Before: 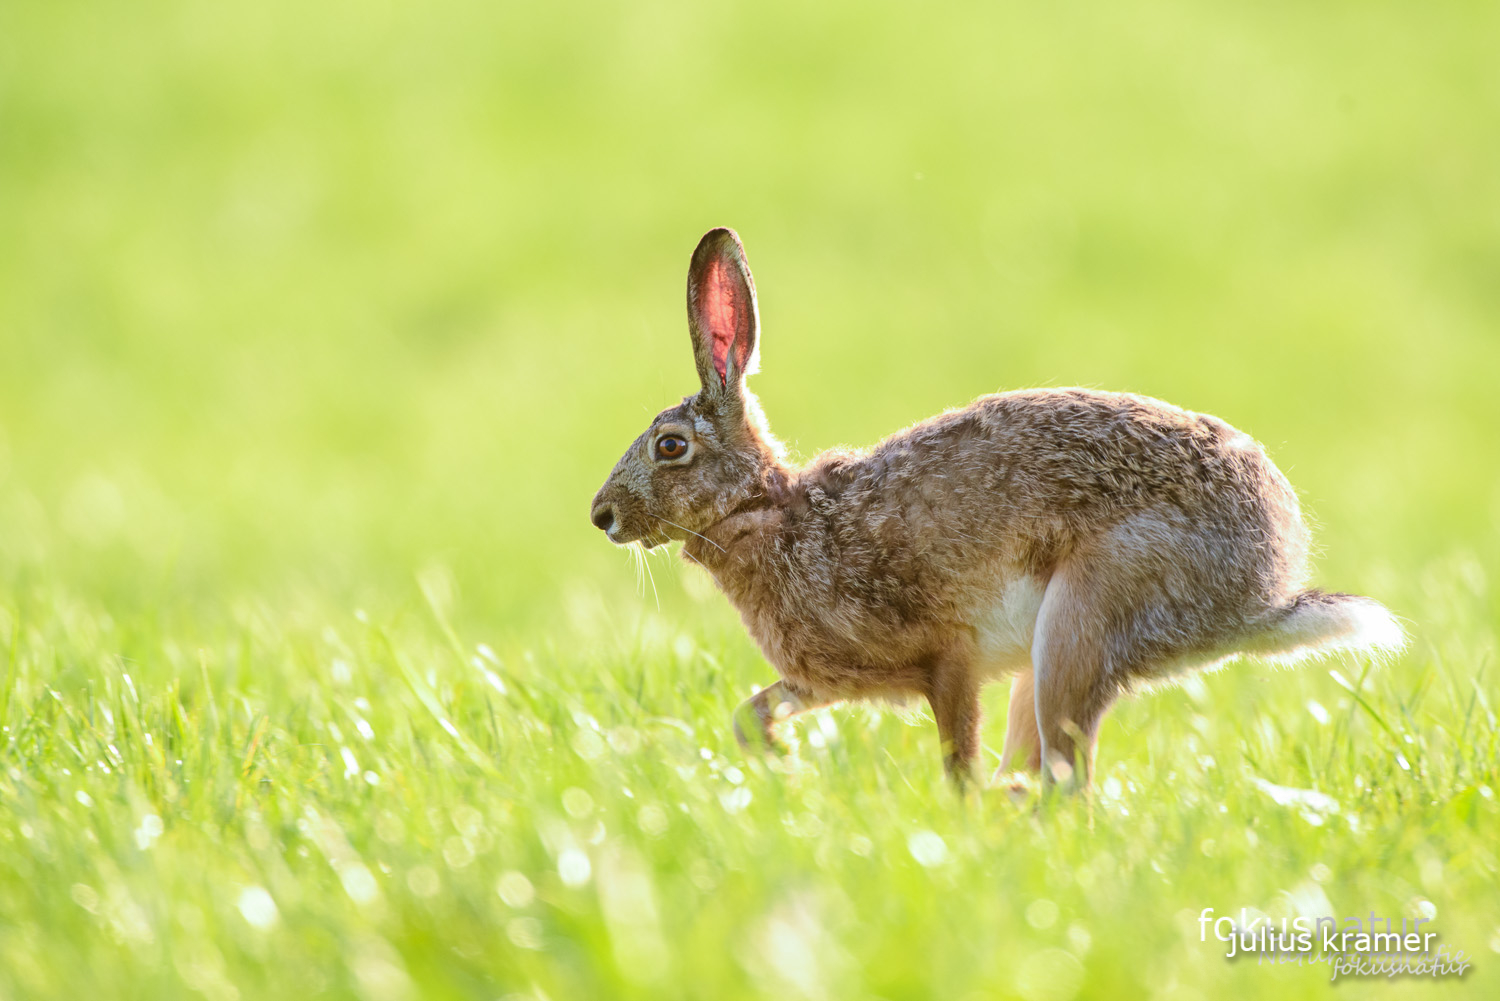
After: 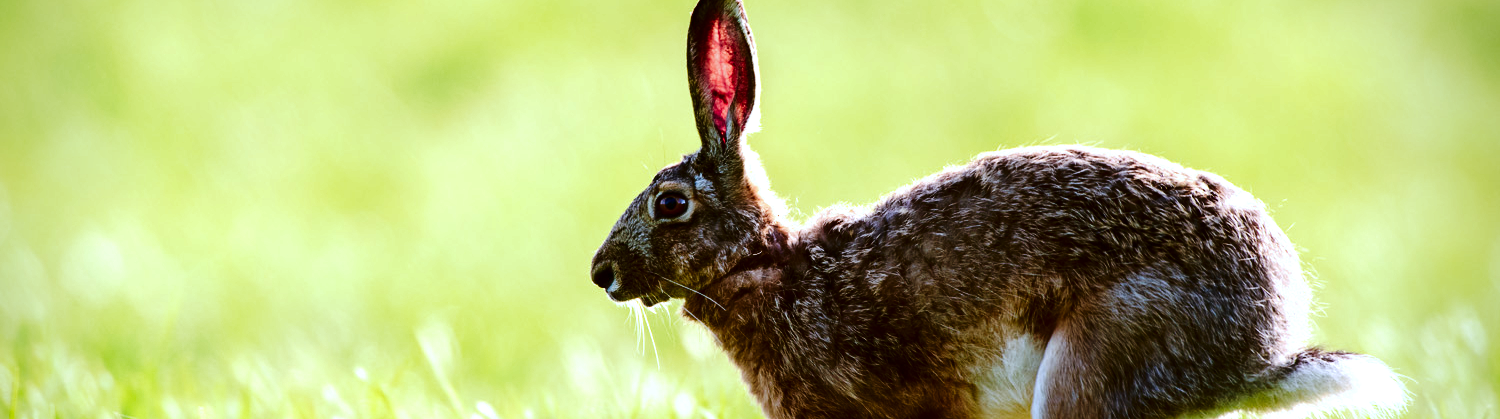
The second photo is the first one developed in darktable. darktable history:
vignetting: brightness -0.564, saturation 0.001, center (-0.028, 0.243)
tone curve: curves: ch0 [(0, 0) (0.037, 0.025) (0.131, 0.093) (0.275, 0.256) (0.476, 0.517) (0.607, 0.667) (0.691, 0.745) (0.789, 0.836) (0.911, 0.925) (0.997, 0.995)]; ch1 [(0, 0) (0.301, 0.3) (0.444, 0.45) (0.493, 0.495) (0.507, 0.503) (0.534, 0.533) (0.582, 0.58) (0.658, 0.693) (0.746, 0.77) (1, 1)]; ch2 [(0, 0) (0.246, 0.233) (0.36, 0.352) (0.415, 0.418) (0.476, 0.492) (0.502, 0.504) (0.525, 0.518) (0.539, 0.544) (0.586, 0.602) (0.634, 0.651) (0.706, 0.727) (0.853, 0.852) (1, 0.951)], preserve colors none
crop and rotate: top 24.212%, bottom 33.844%
tone equalizer: -8 EV -0.435 EV, -7 EV -0.394 EV, -6 EV -0.307 EV, -5 EV -0.243 EV, -3 EV 0.221 EV, -2 EV 0.347 EV, -1 EV 0.369 EV, +0 EV 0.419 EV, edges refinement/feathering 500, mask exposure compensation -1.57 EV, preserve details no
contrast brightness saturation: contrast 0.091, brightness -0.571, saturation 0.167
color correction: highlights a* -2.02, highlights b* -18.28
